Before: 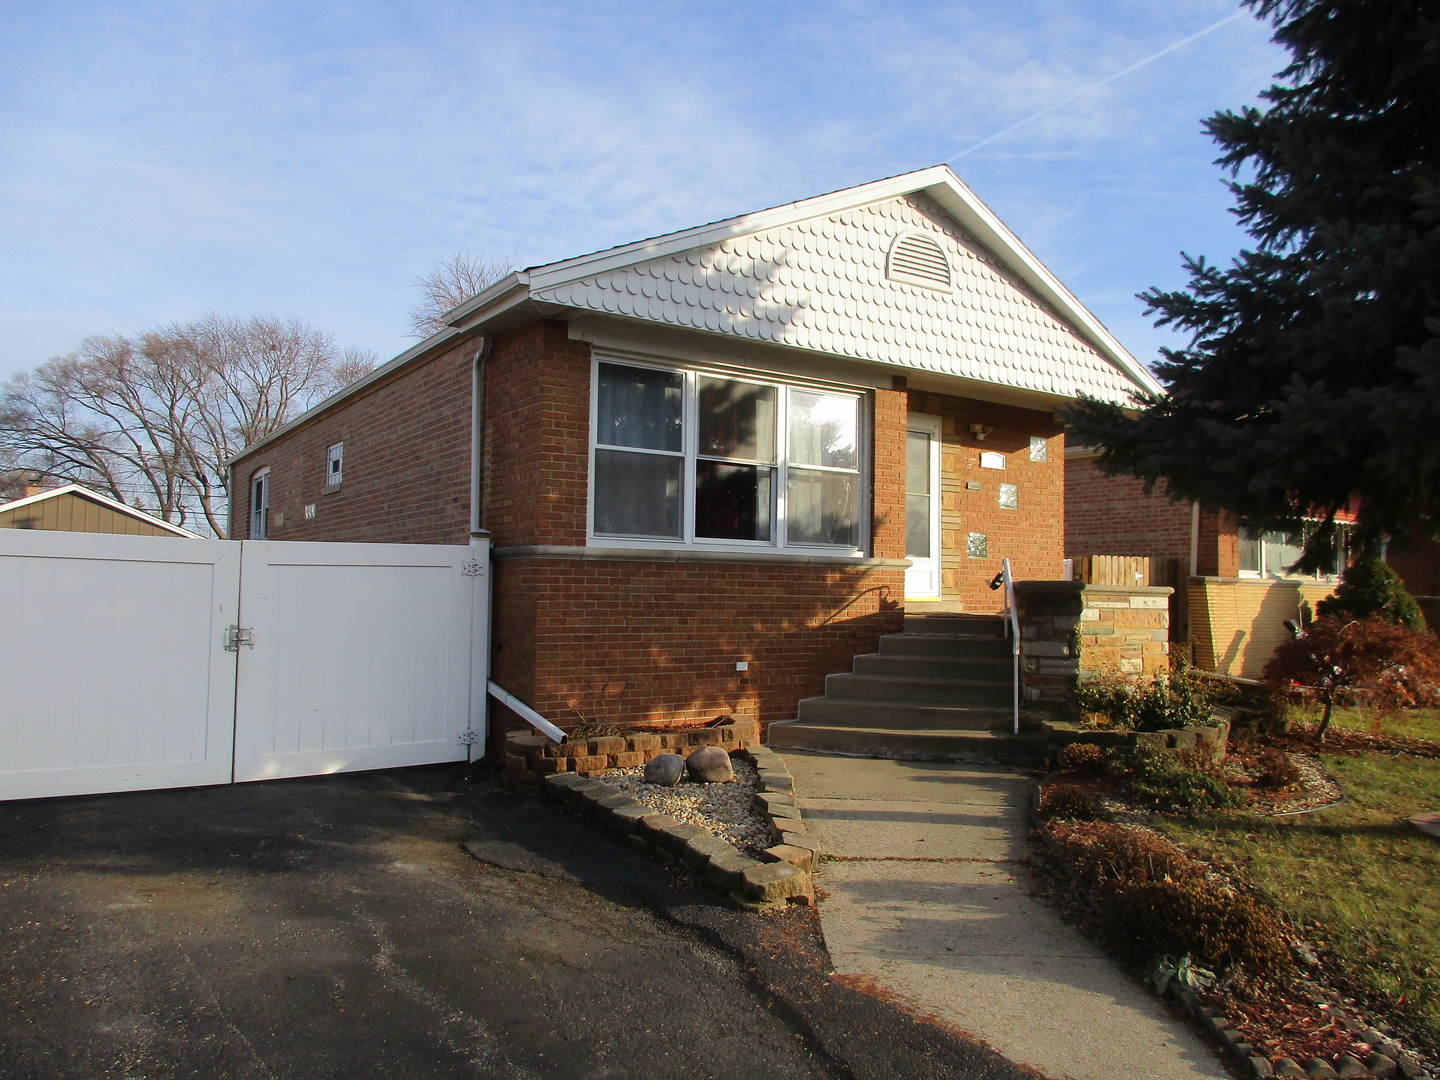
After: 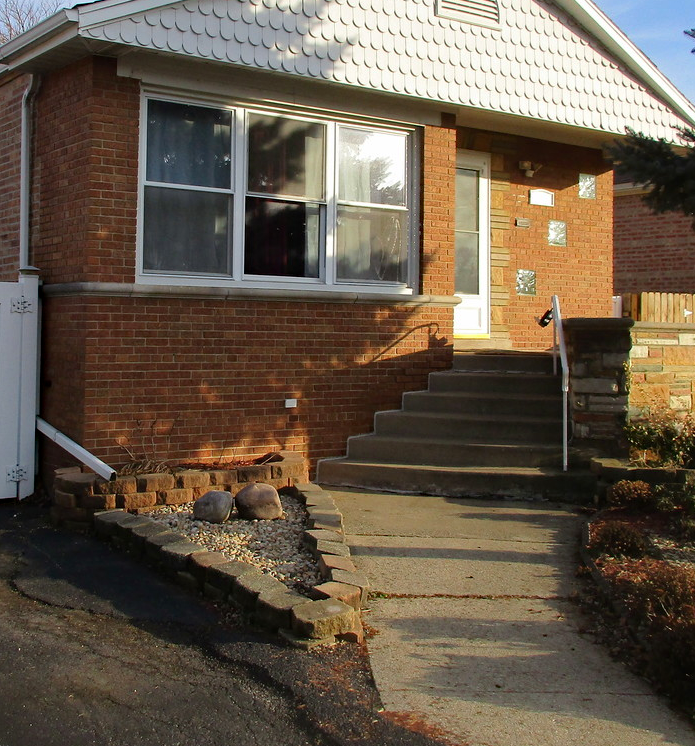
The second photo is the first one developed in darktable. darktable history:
crop: left 31.345%, top 24.388%, right 20.372%, bottom 6.505%
haze removal: compatibility mode true, adaptive false
